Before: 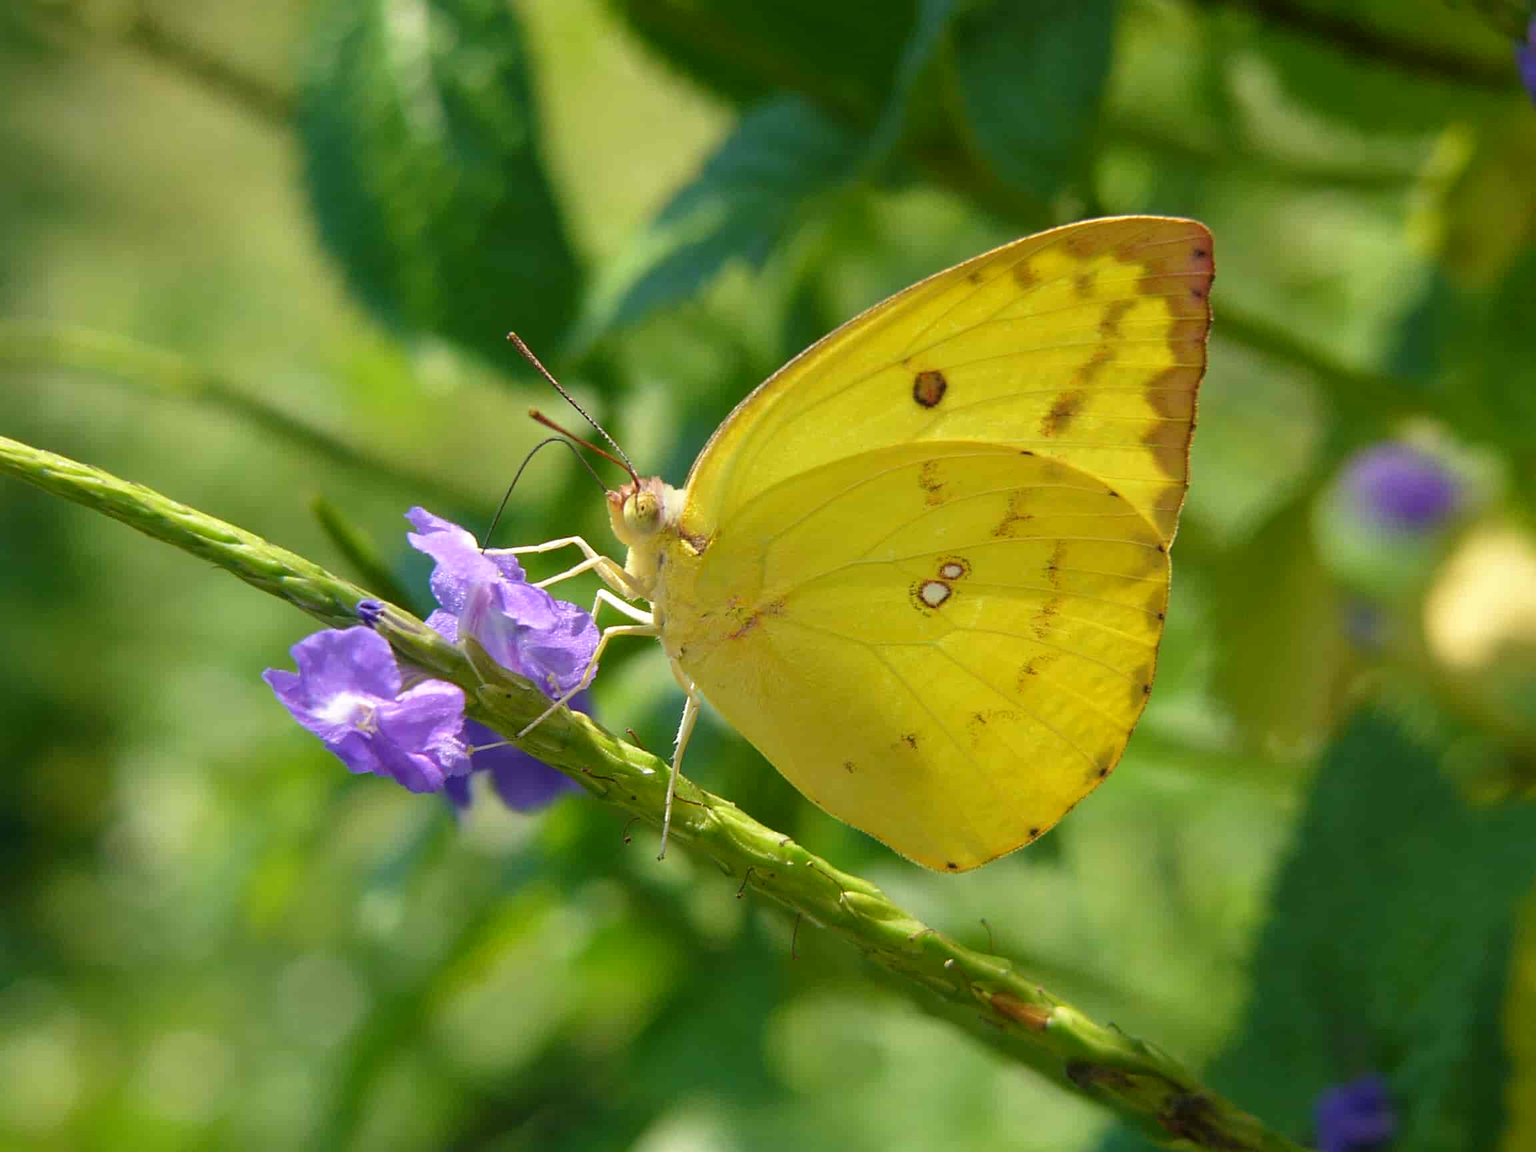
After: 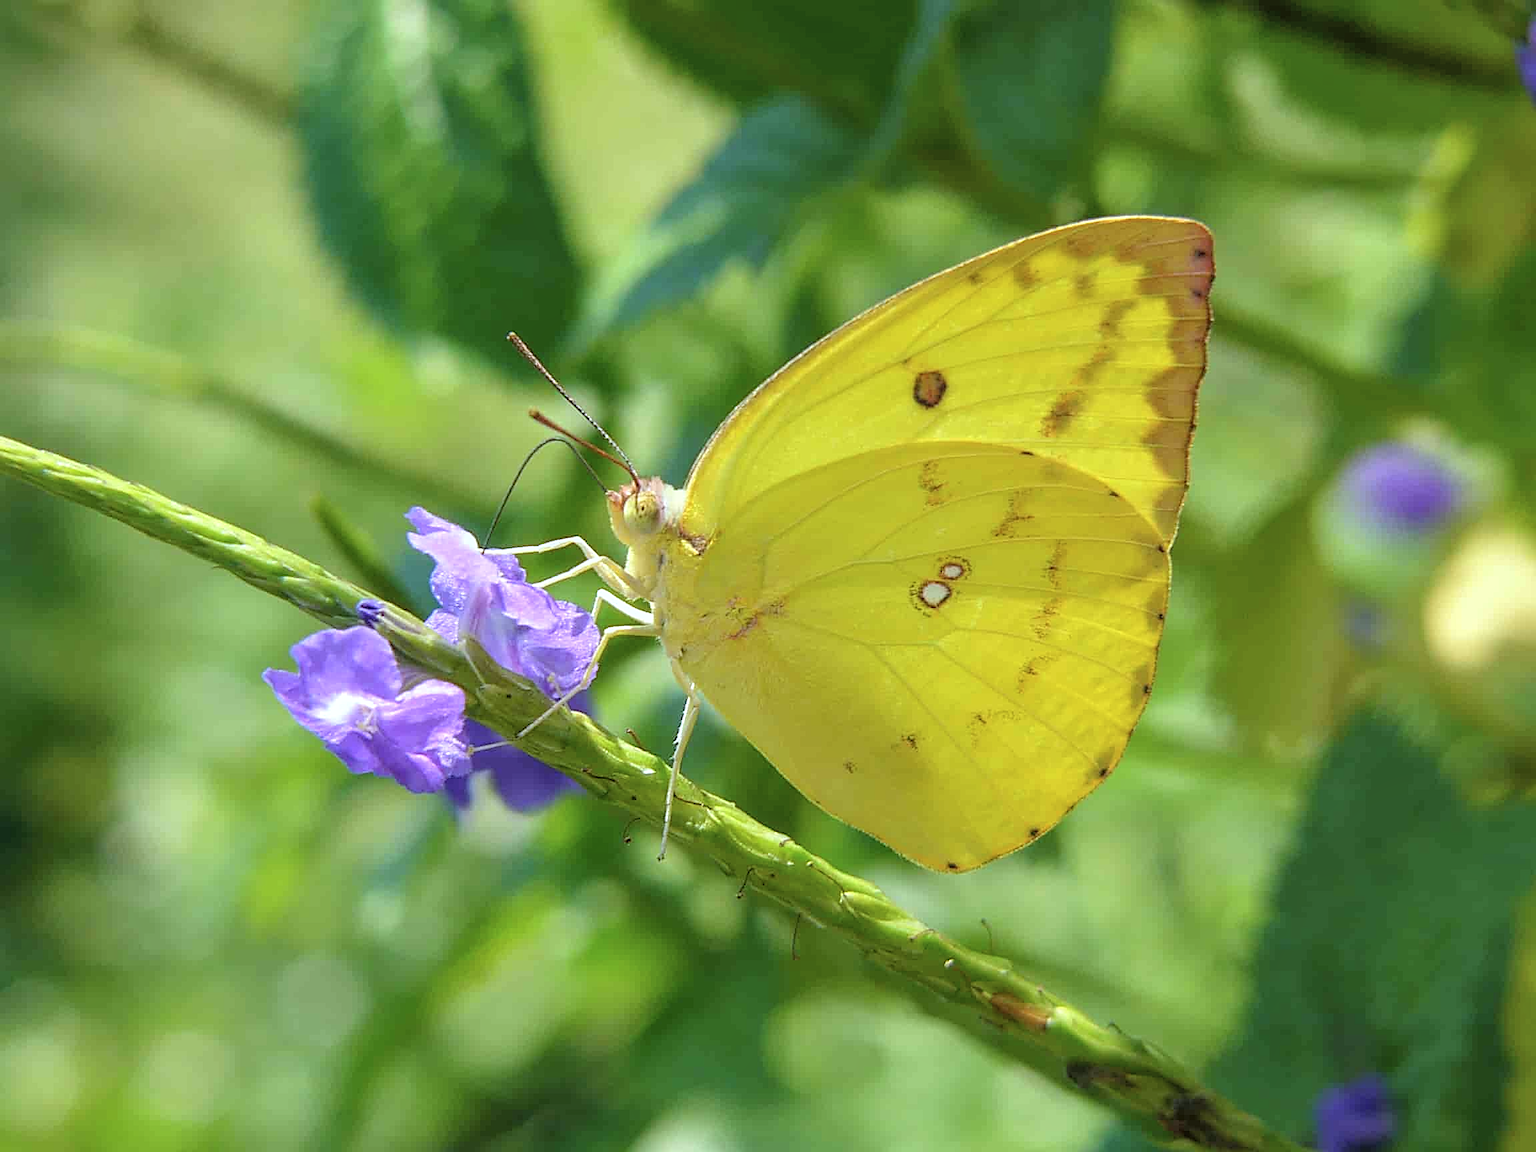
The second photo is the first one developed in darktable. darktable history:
sharpen: on, module defaults
white balance: red 0.924, blue 1.095
local contrast: on, module defaults
contrast brightness saturation: brightness 0.15
